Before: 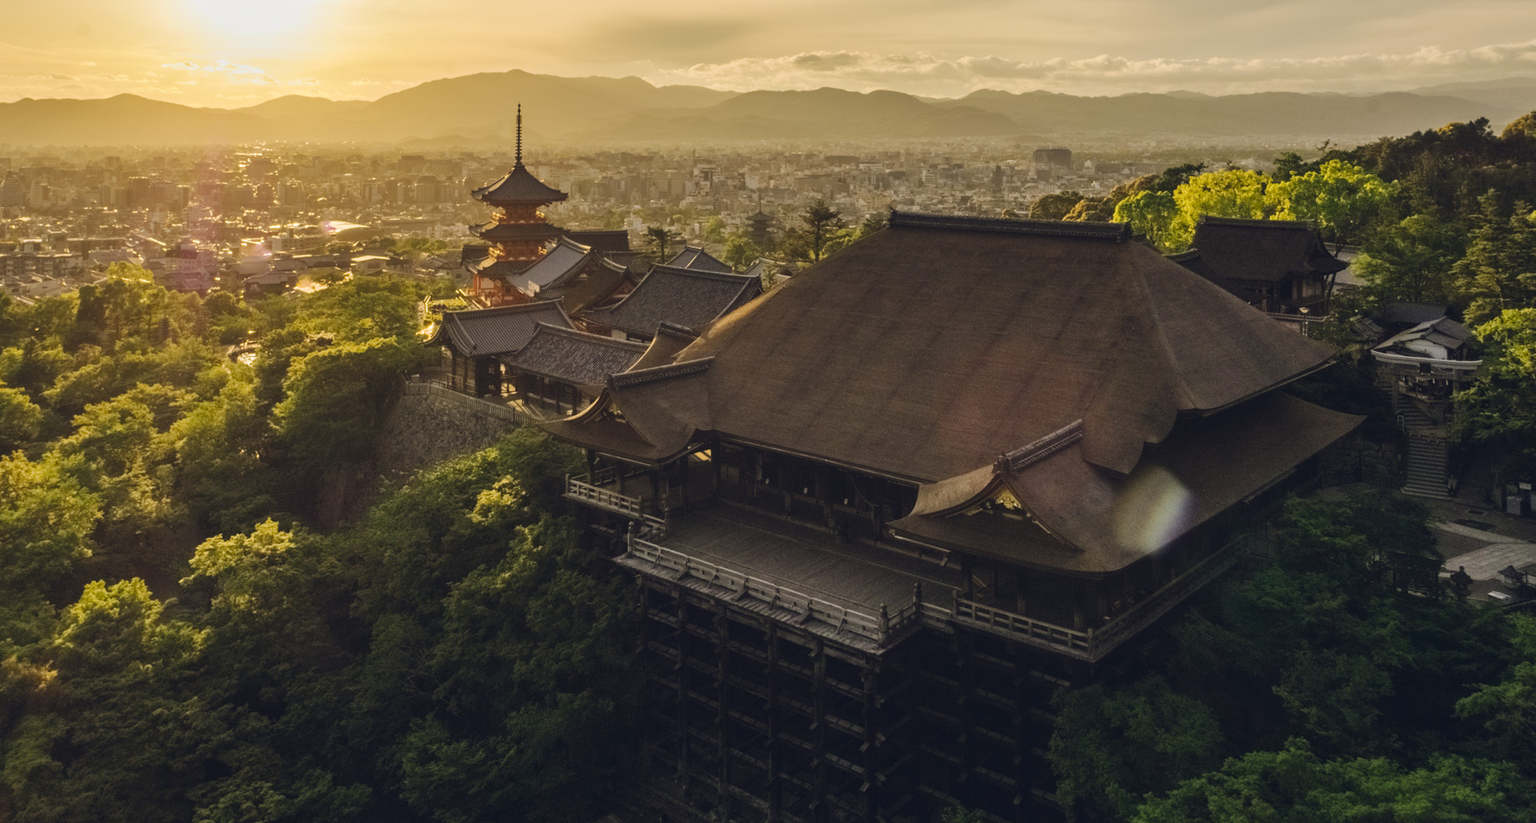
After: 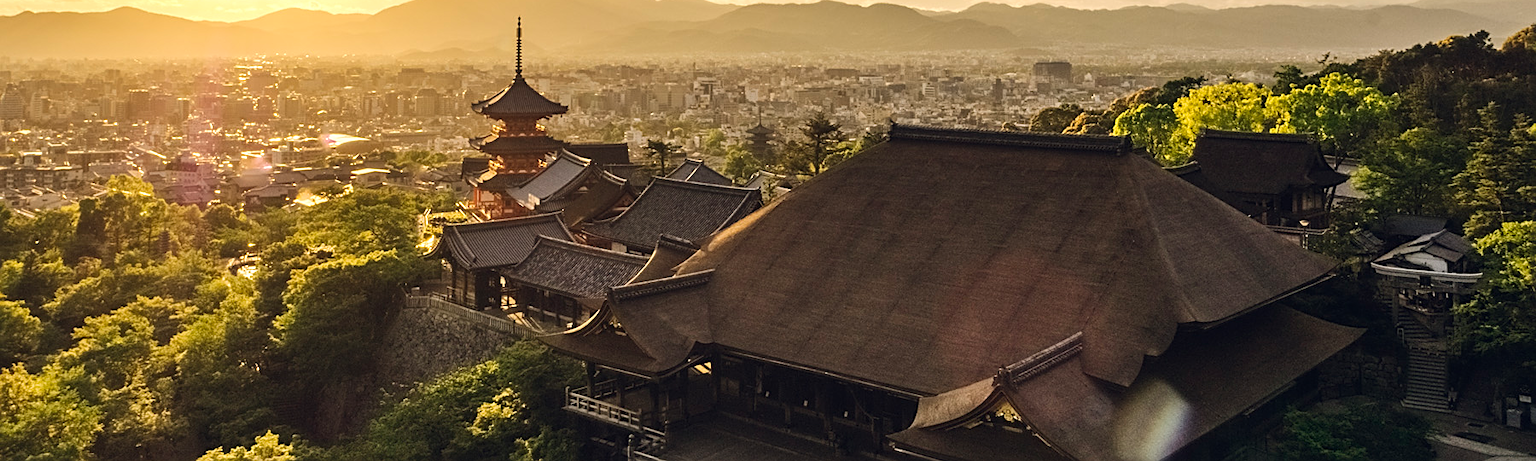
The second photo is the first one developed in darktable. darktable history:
crop and rotate: top 10.605%, bottom 33.274%
contrast brightness saturation: saturation -0.05
tone equalizer: -8 EV -0.417 EV, -7 EV -0.389 EV, -6 EV -0.333 EV, -5 EV -0.222 EV, -3 EV 0.222 EV, -2 EV 0.333 EV, -1 EV 0.389 EV, +0 EV 0.417 EV, edges refinement/feathering 500, mask exposure compensation -1.57 EV, preserve details no
sharpen: on, module defaults
